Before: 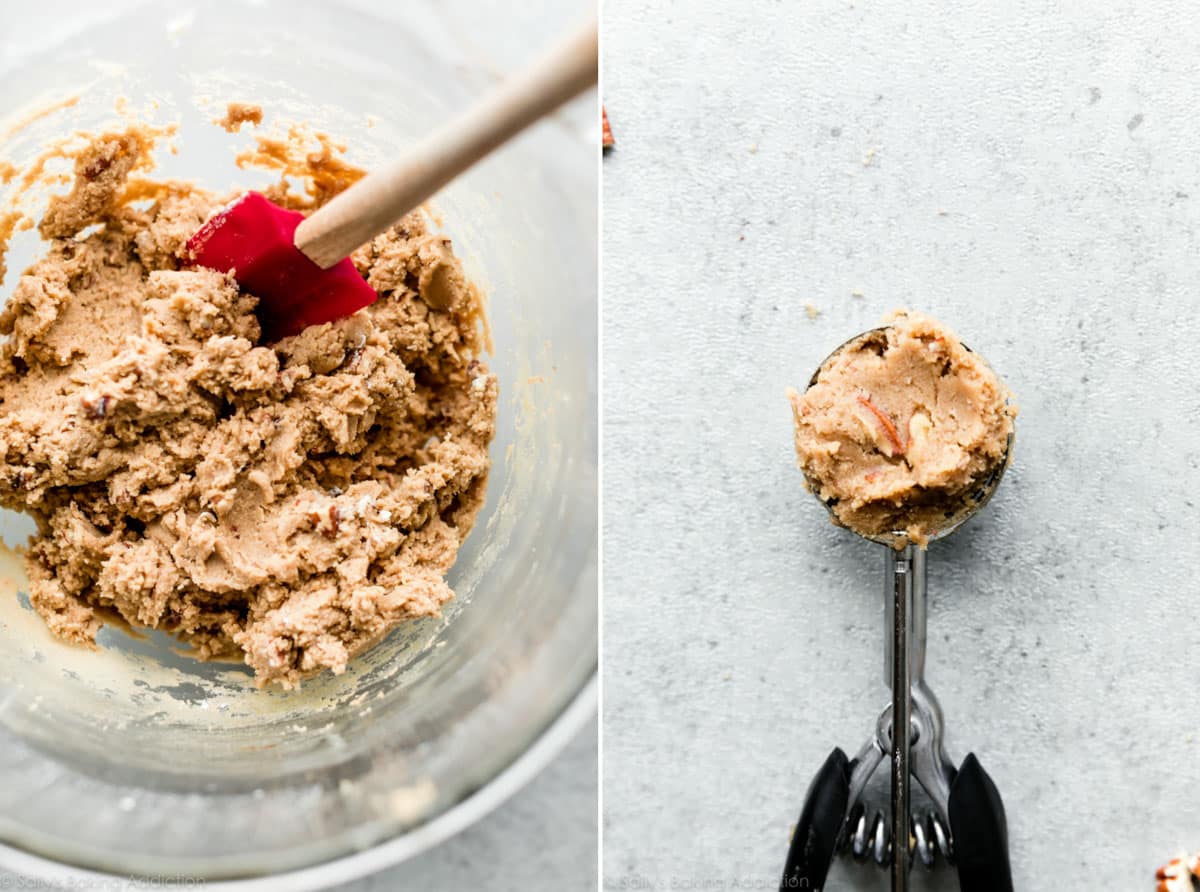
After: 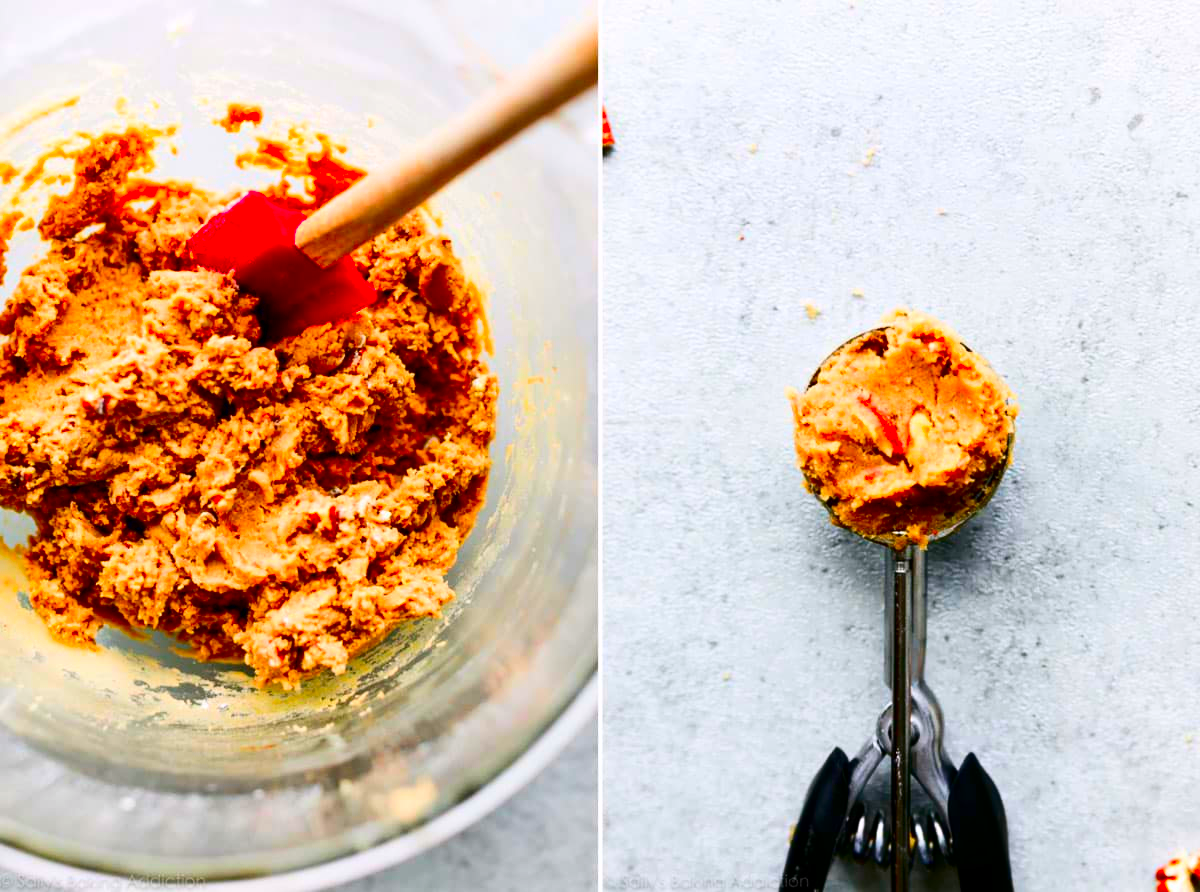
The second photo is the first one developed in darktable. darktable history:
color correction: highlights a* 1.61, highlights b* -1.74, saturation 2.48
contrast brightness saturation: contrast 0.197, brightness -0.106, saturation 0.103
